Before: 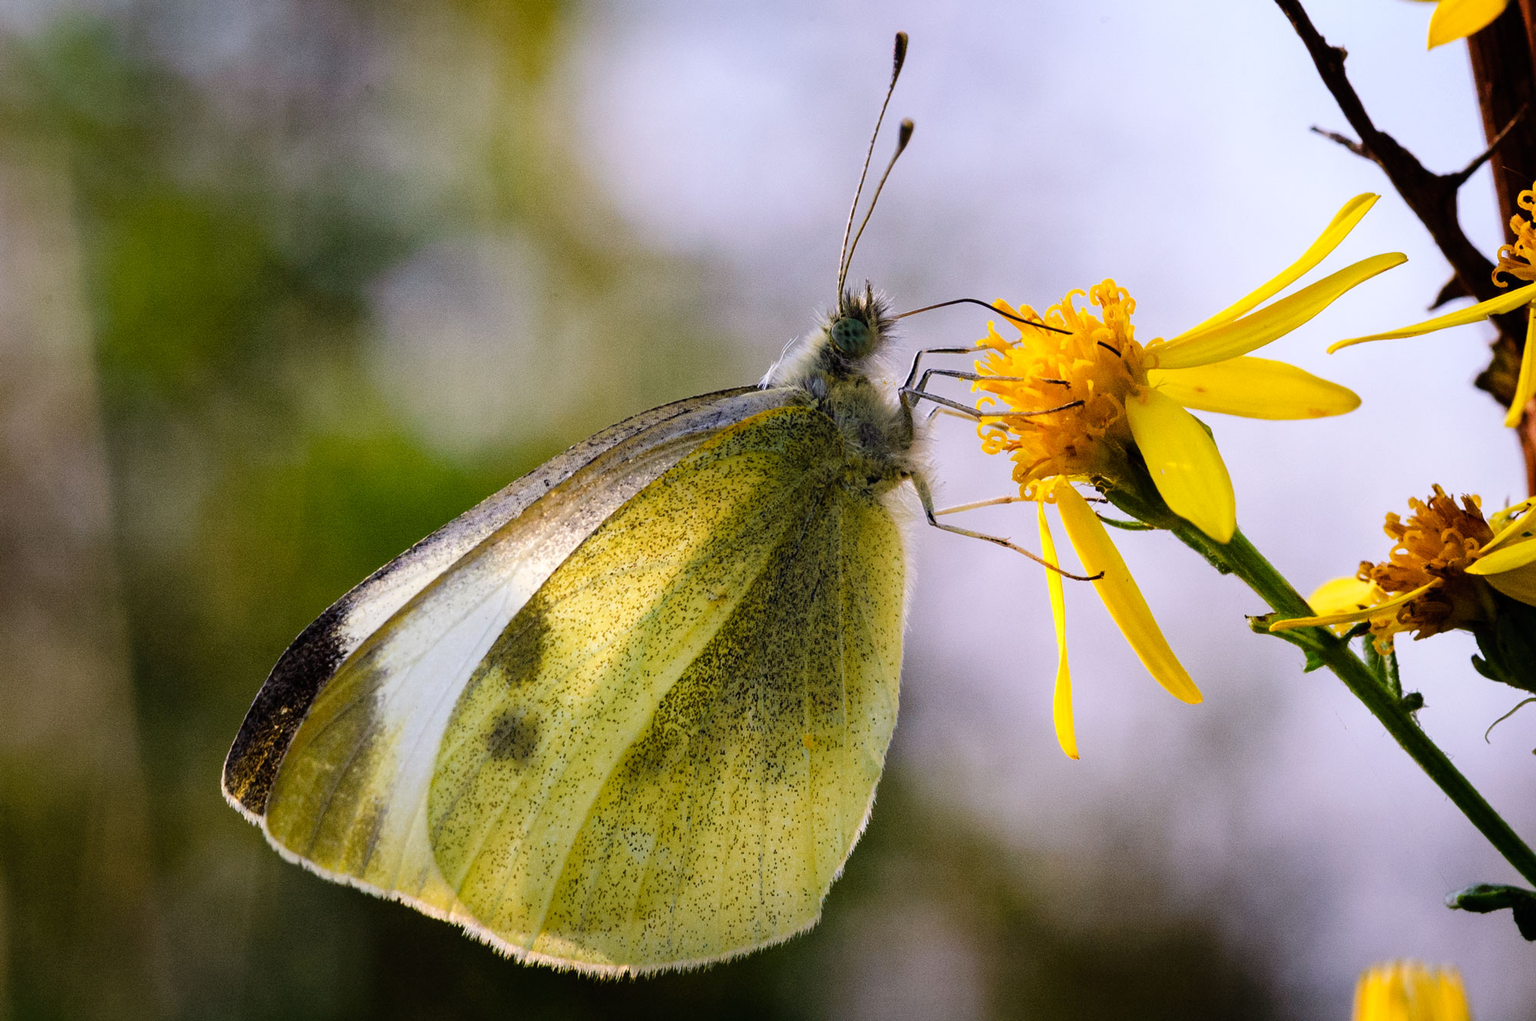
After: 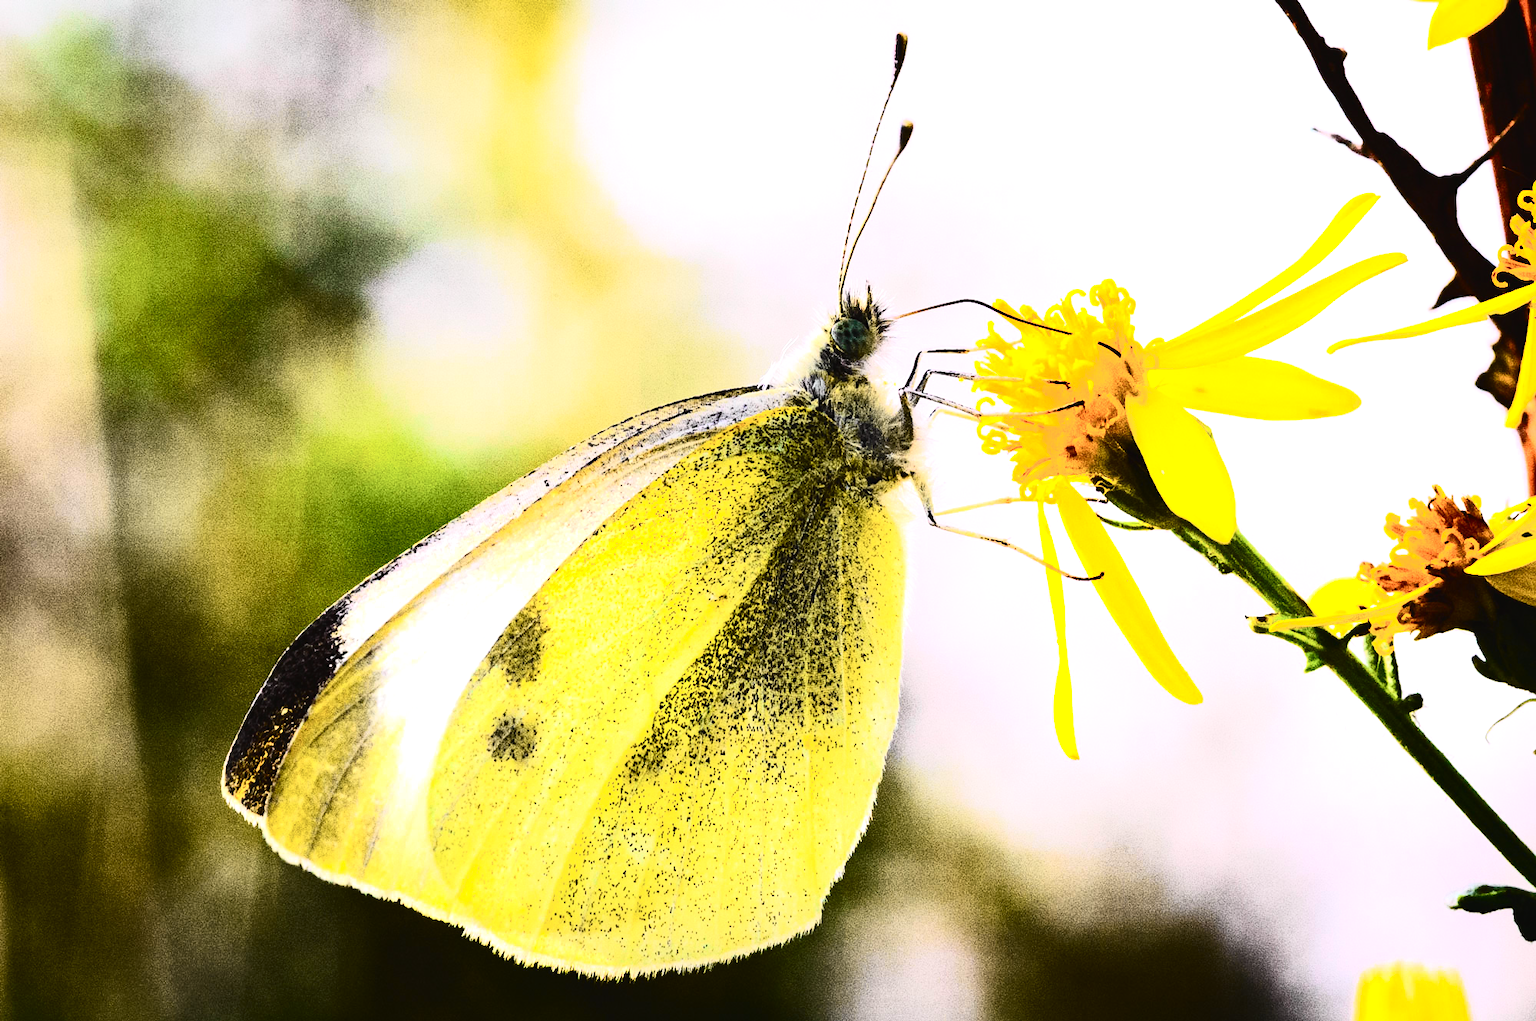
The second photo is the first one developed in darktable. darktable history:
exposure: black level correction -0.005, exposure 1.002 EV, compensate highlight preservation false
tone equalizer: -8 EV -0.417 EV, -7 EV -0.389 EV, -6 EV -0.333 EV, -5 EV -0.222 EV, -3 EV 0.222 EV, -2 EV 0.333 EV, -1 EV 0.389 EV, +0 EV 0.417 EV, edges refinement/feathering 500, mask exposure compensation -1.57 EV, preserve details no
contrast brightness saturation: contrast 0.28
tone curve: curves: ch0 [(0, 0.008) (0.107, 0.083) (0.283, 0.287) (0.429, 0.51) (0.607, 0.739) (0.789, 0.893) (0.998, 0.978)]; ch1 [(0, 0) (0.323, 0.339) (0.438, 0.427) (0.478, 0.484) (0.502, 0.502) (0.527, 0.525) (0.571, 0.579) (0.608, 0.629) (0.669, 0.704) (0.859, 0.899) (1, 1)]; ch2 [(0, 0) (0.33, 0.347) (0.421, 0.456) (0.473, 0.498) (0.502, 0.504) (0.522, 0.524) (0.549, 0.567) (0.593, 0.626) (0.676, 0.724) (1, 1)], color space Lab, independent channels, preserve colors none
